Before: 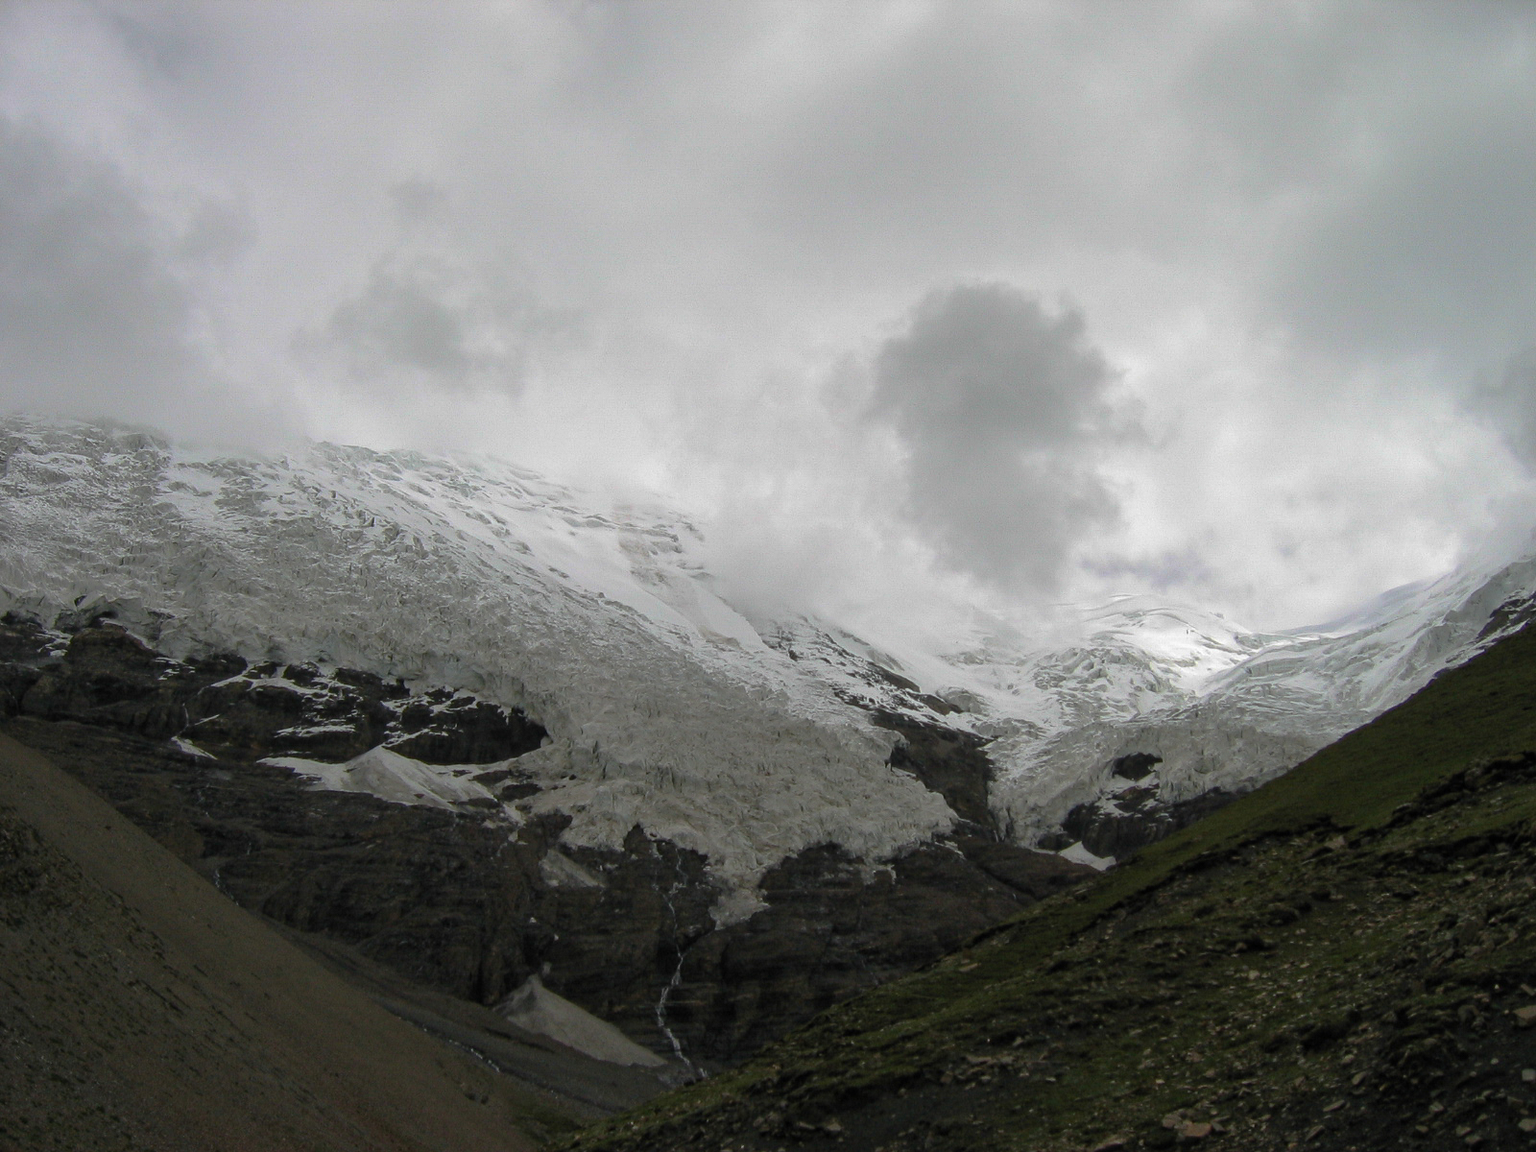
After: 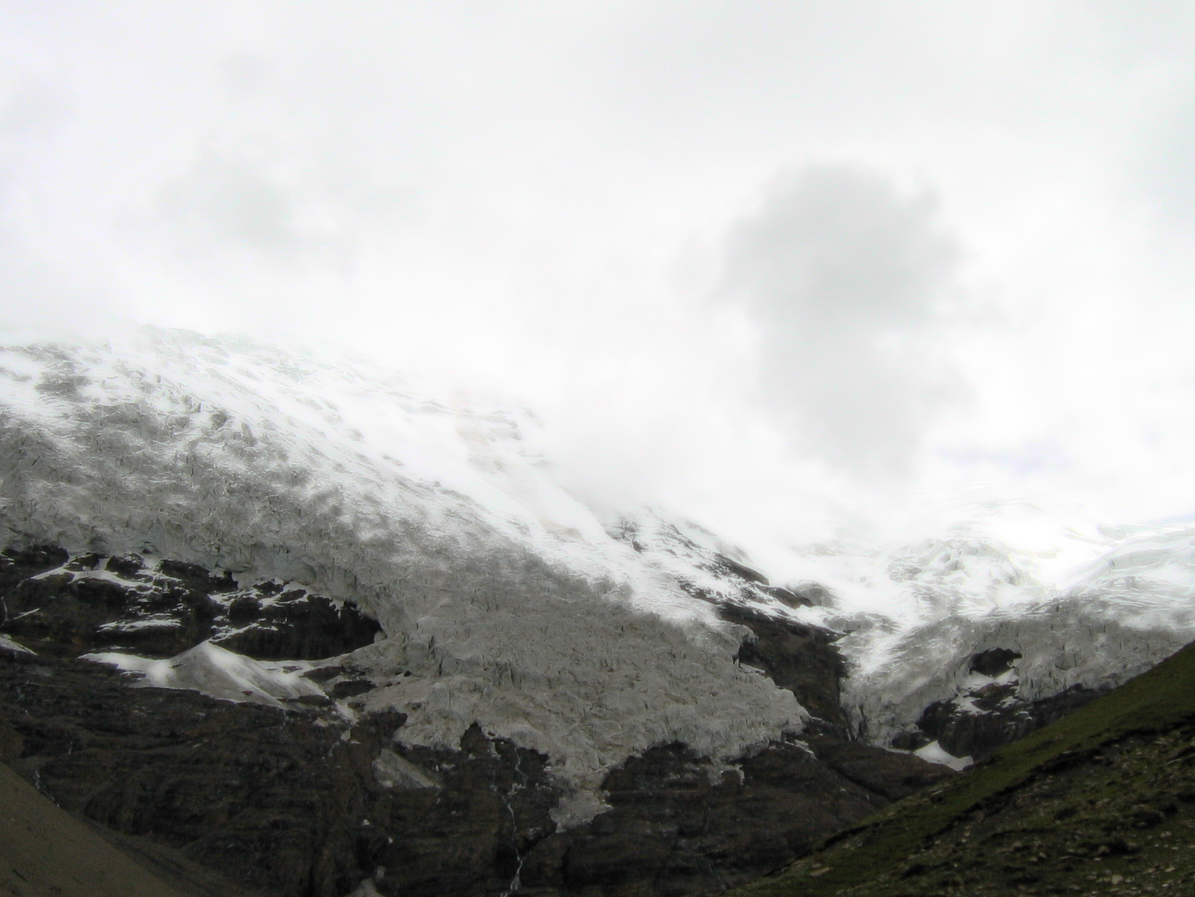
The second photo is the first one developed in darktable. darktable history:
crop and rotate: left 11.831%, top 11.346%, right 13.429%, bottom 13.899%
bloom: size 0%, threshold 54.82%, strength 8.31%
